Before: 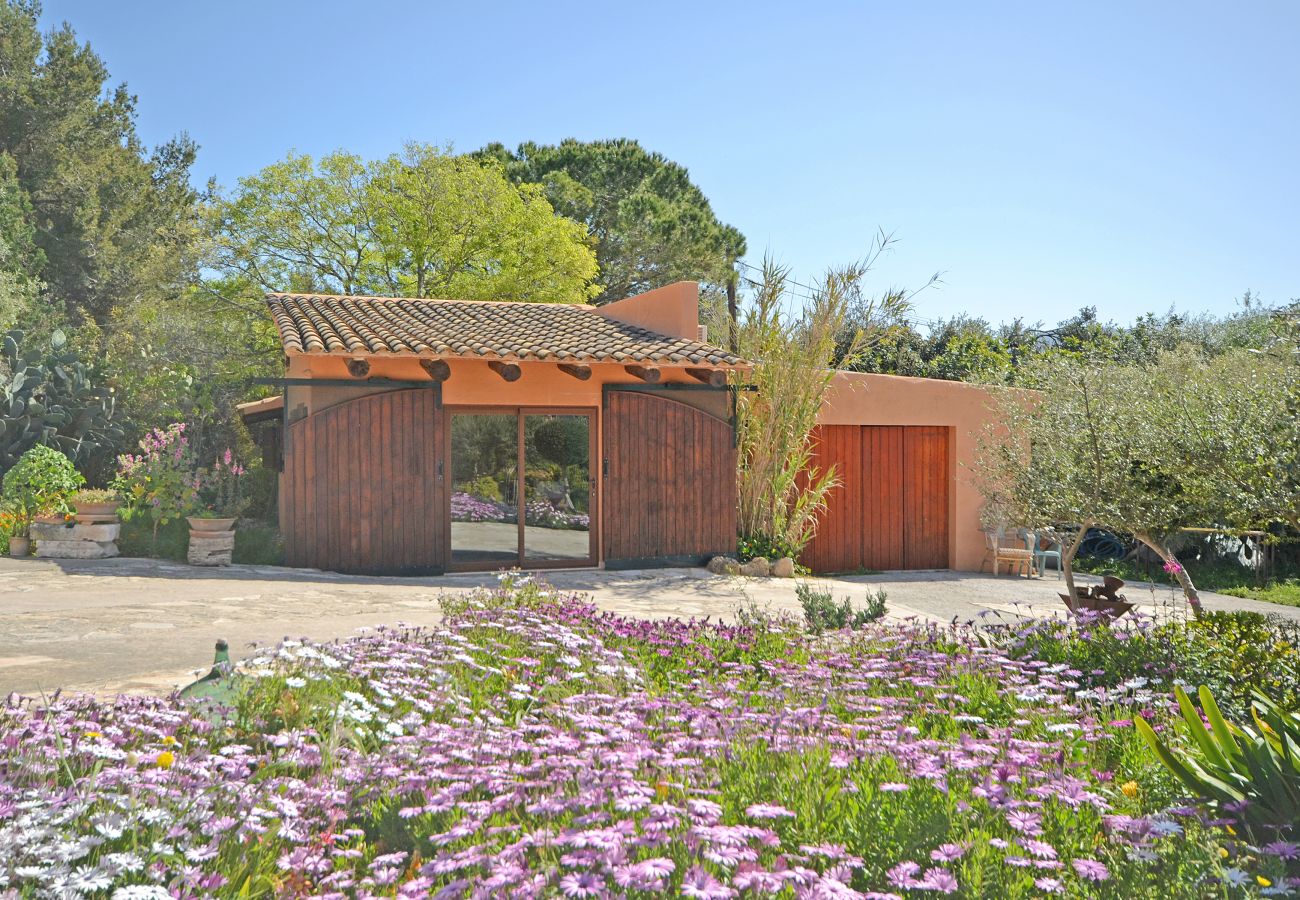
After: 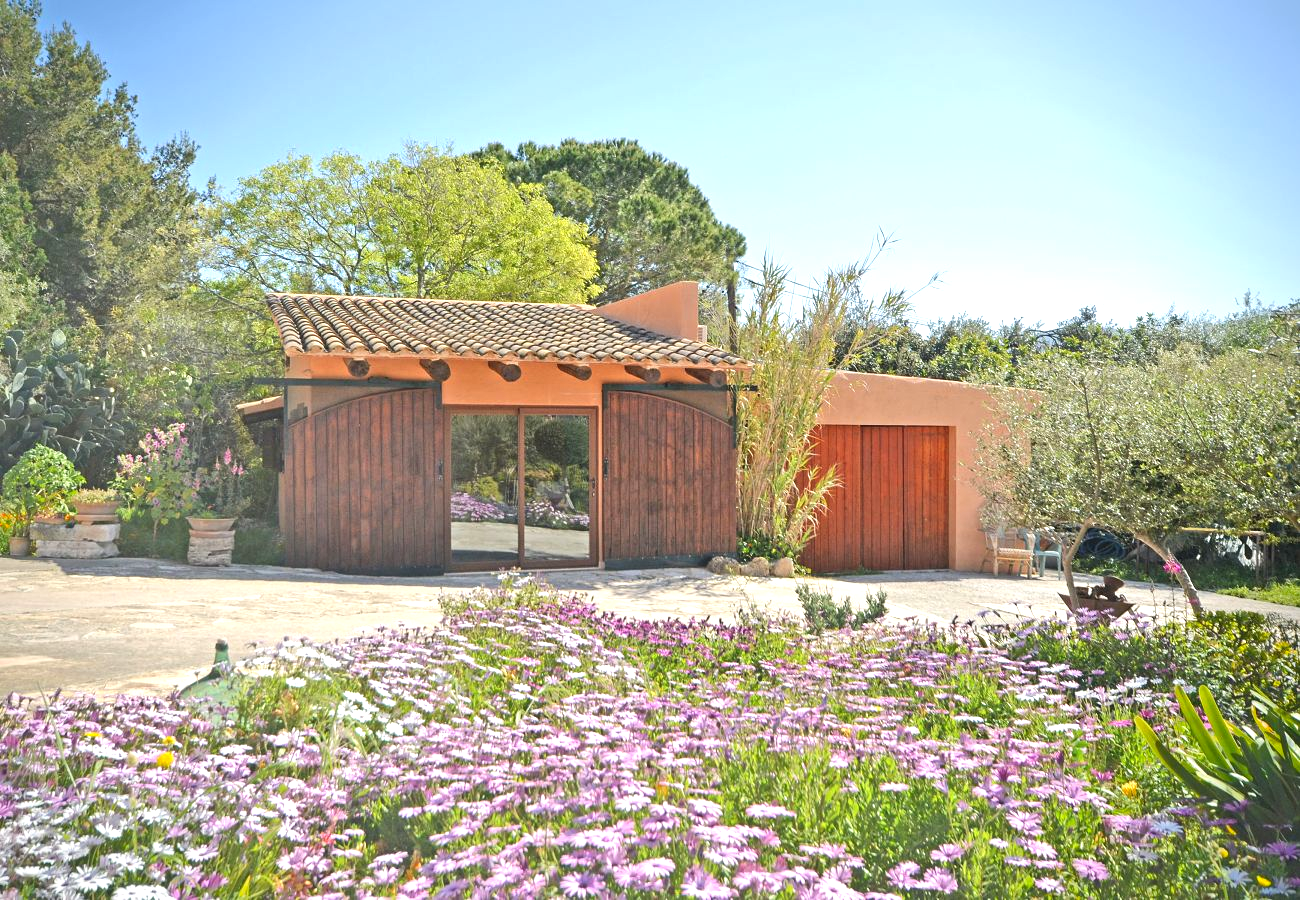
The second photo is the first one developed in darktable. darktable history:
exposure: black level correction -0.002, exposure 0.536 EV, compensate exposure bias true, compensate highlight preservation false
vignetting: fall-off radius 61.15%, saturation 0.374
local contrast: mode bilateral grid, contrast 20, coarseness 49, detail 120%, midtone range 0.2
